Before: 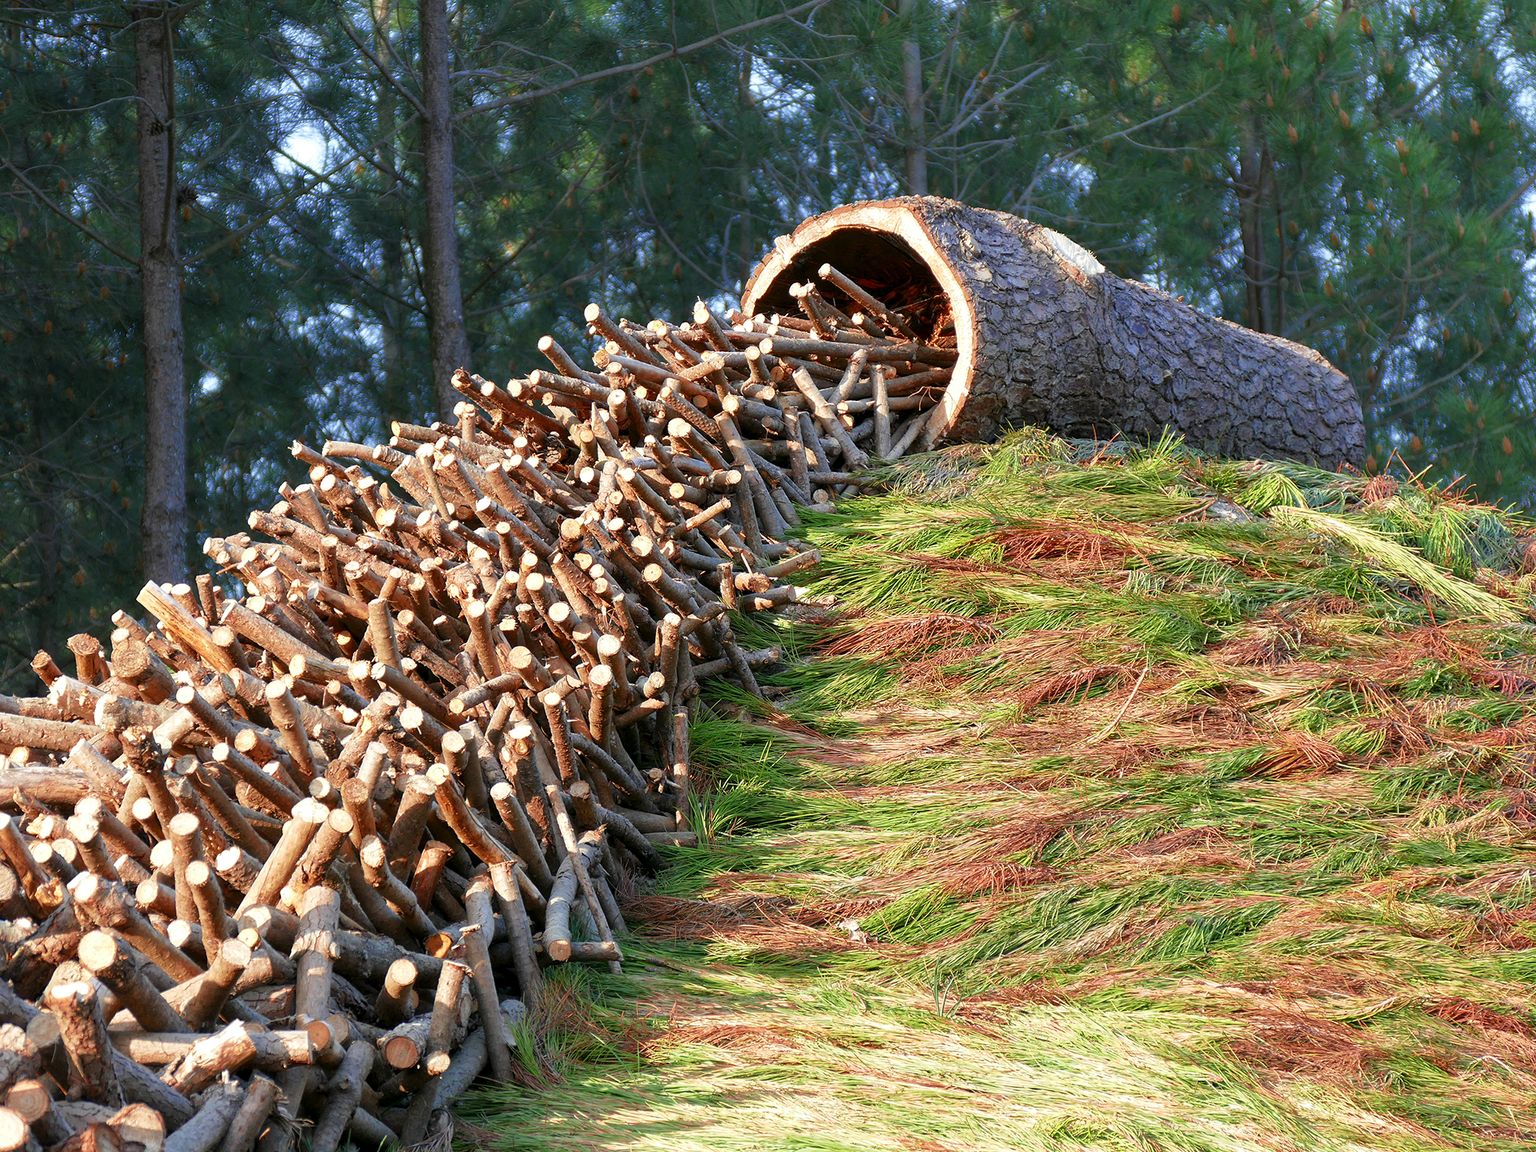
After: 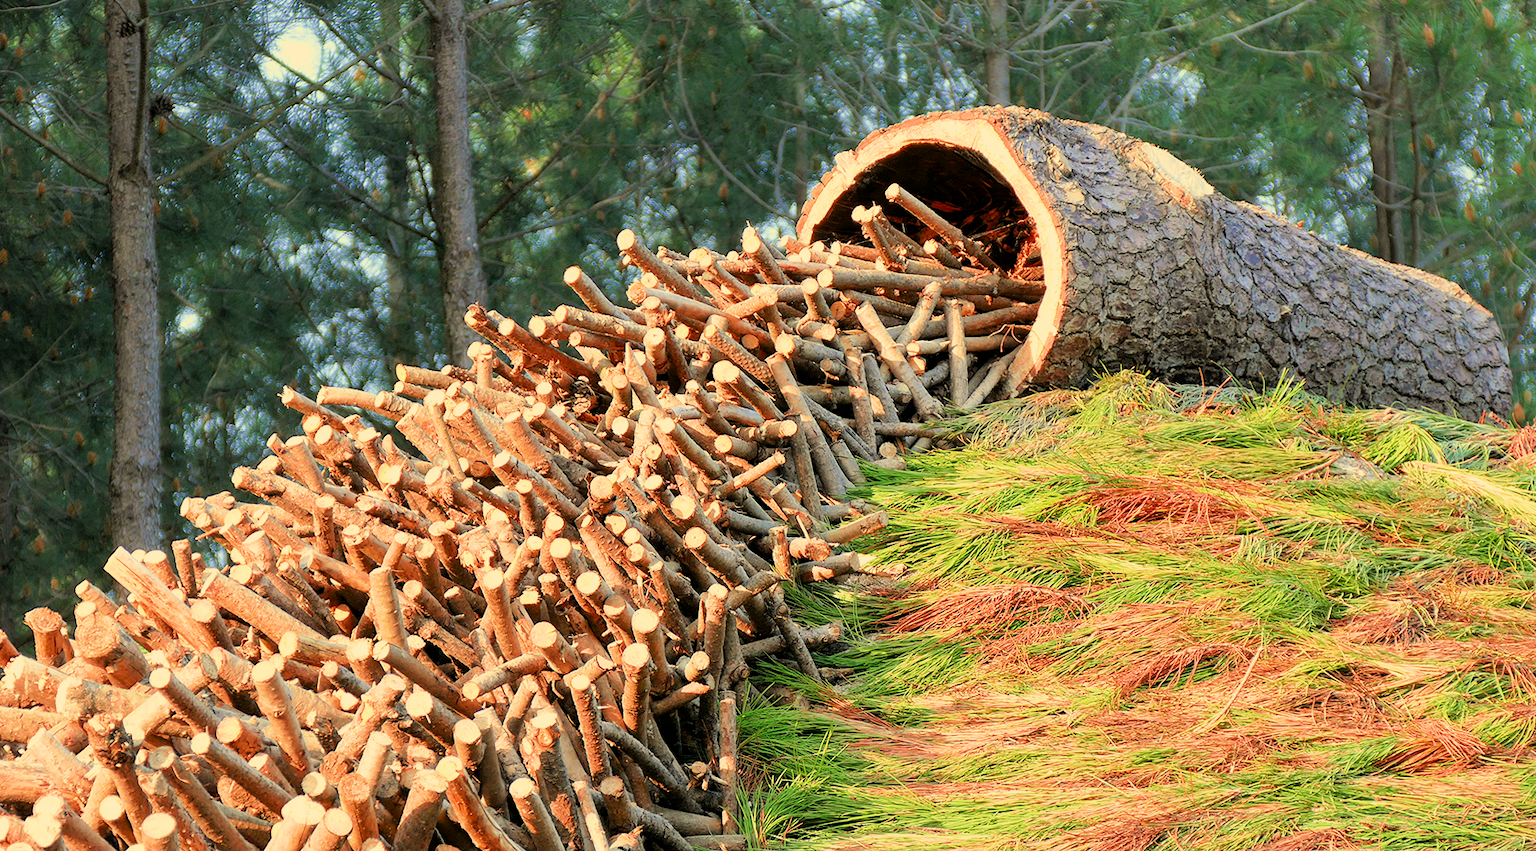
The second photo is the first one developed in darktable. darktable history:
exposure: black level correction 0.001, exposure 1.129 EV, compensate exposure bias true, compensate highlight preservation false
white balance: red 1.08, blue 0.791
filmic rgb: black relative exposure -7.15 EV, white relative exposure 5.36 EV, hardness 3.02, color science v6 (2022)
crop: left 3.015%, top 8.969%, right 9.647%, bottom 26.457%
